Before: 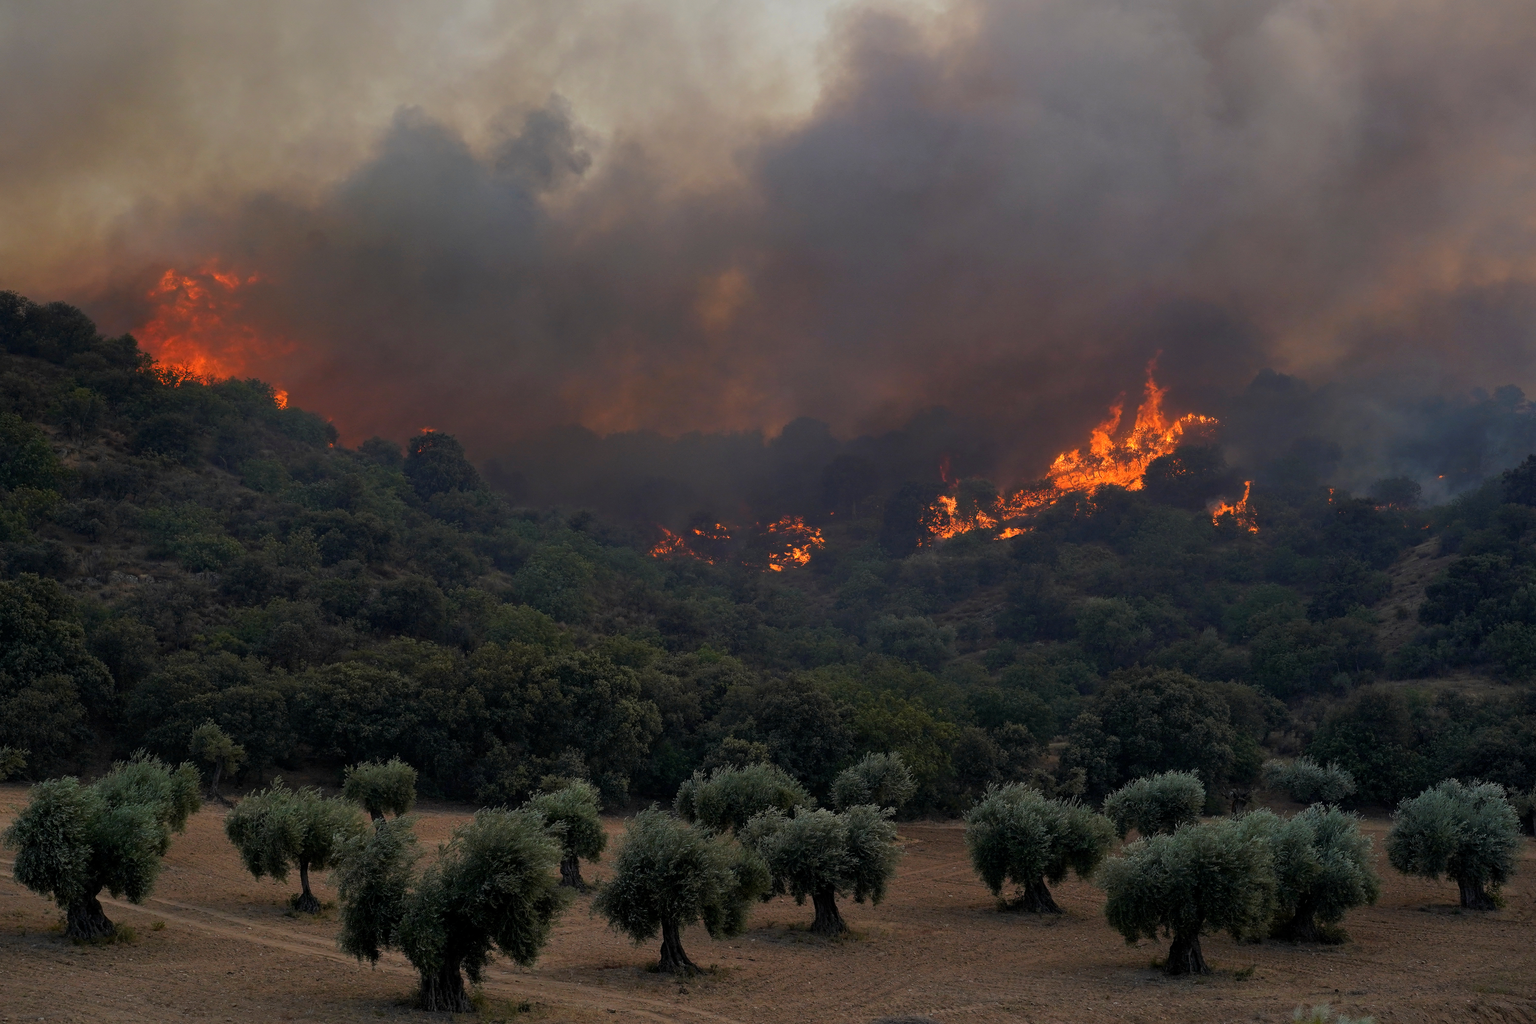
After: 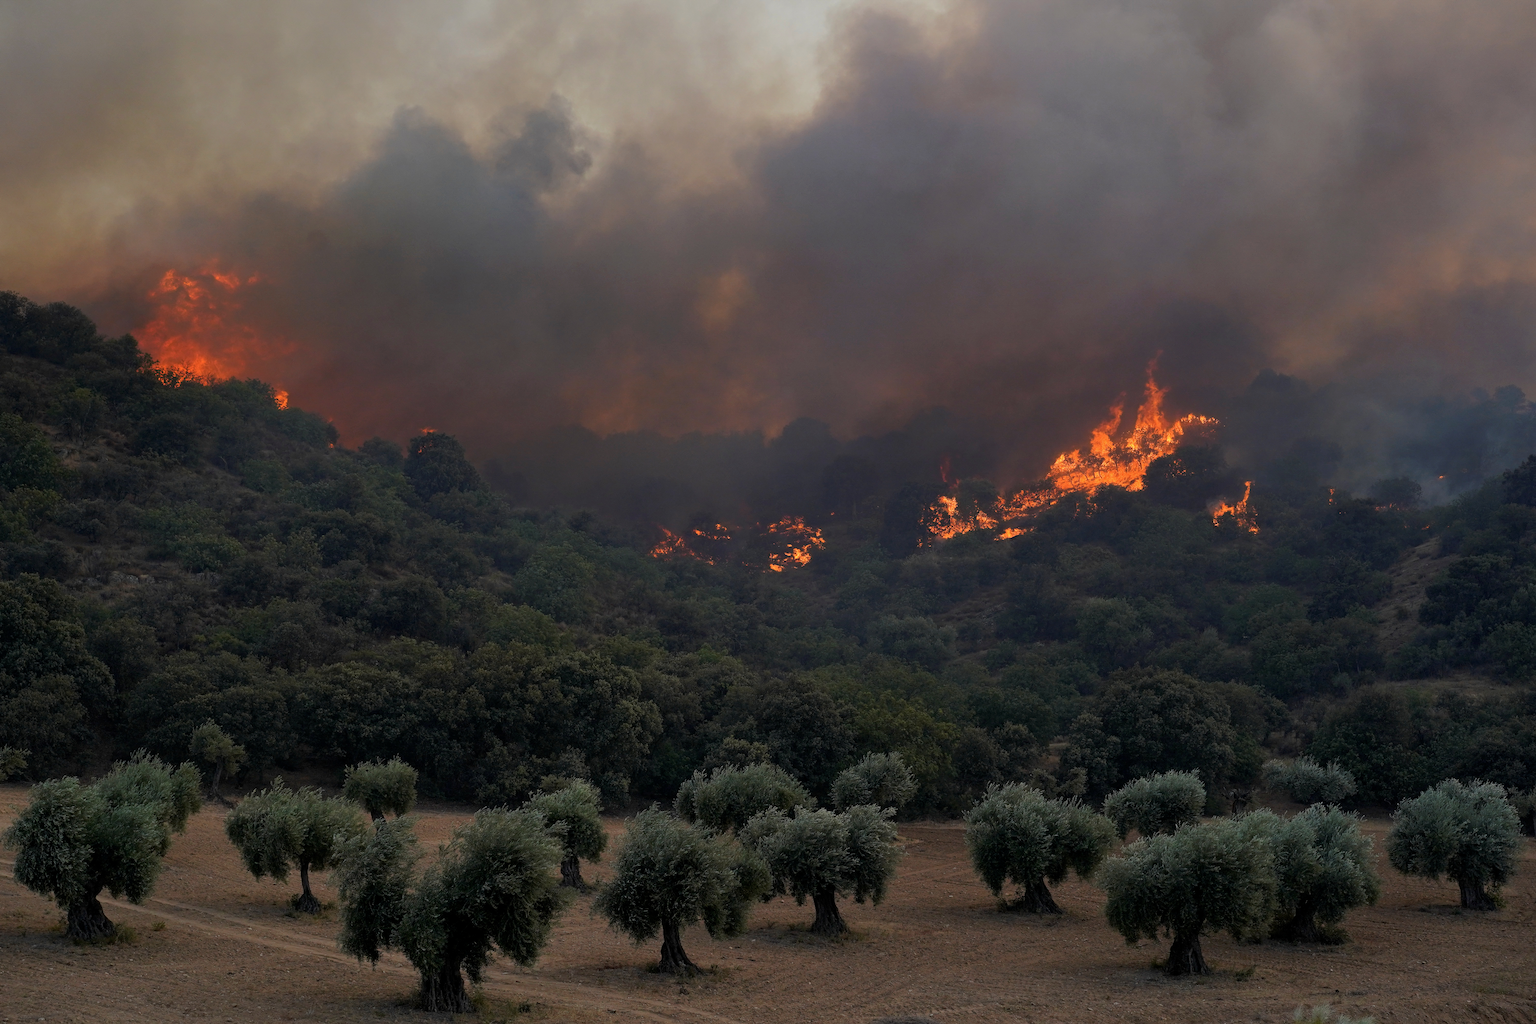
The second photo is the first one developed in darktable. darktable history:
contrast brightness saturation: saturation -0.066
